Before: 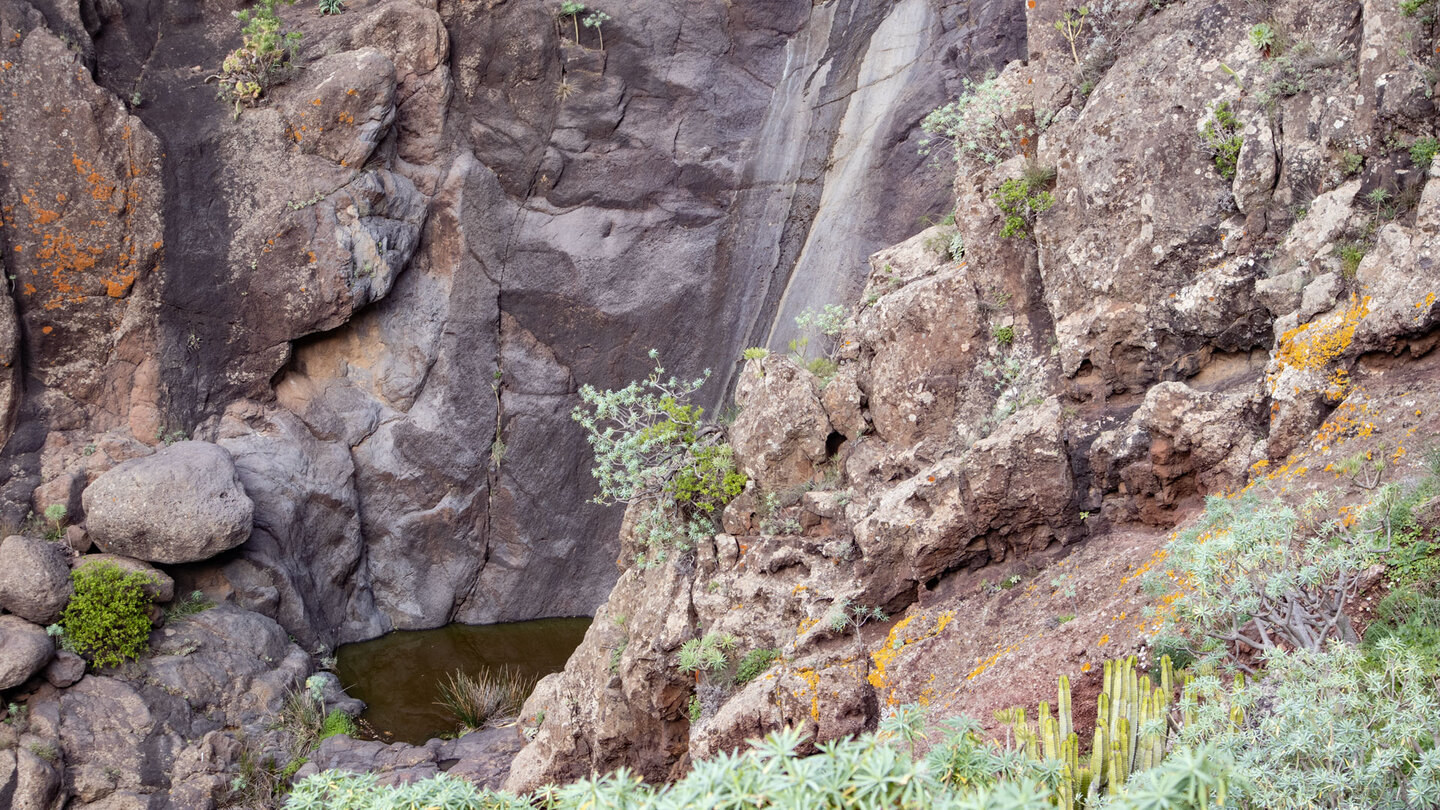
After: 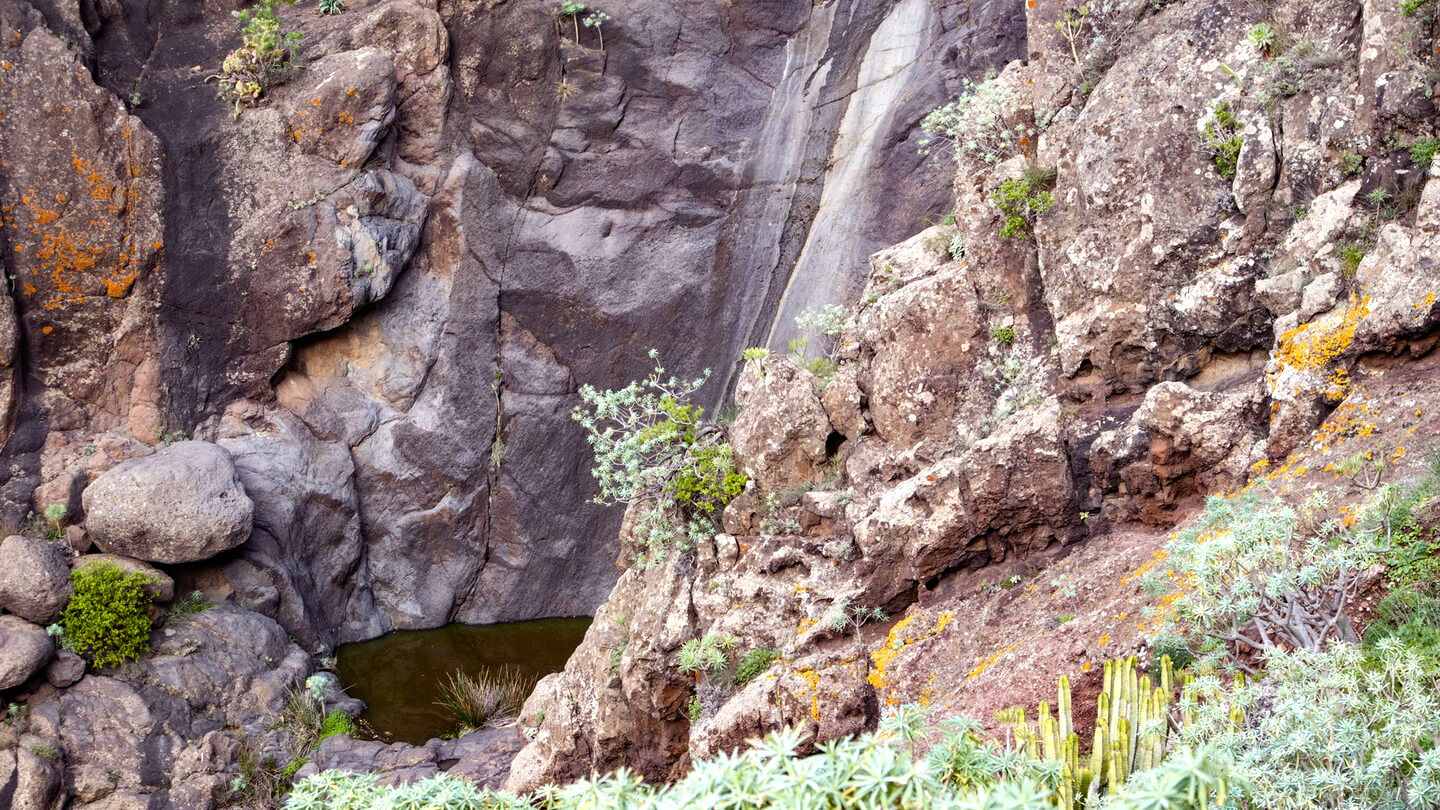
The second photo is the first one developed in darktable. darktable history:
color balance rgb: perceptual saturation grading › global saturation 0.885%, perceptual saturation grading › highlights -9.427%, perceptual saturation grading › mid-tones 18.742%, perceptual saturation grading › shadows 29.222%, global vibrance 25.052%, contrast 20.149%
color zones: curves: ch0 [(0.25, 0.5) (0.423, 0.5) (0.443, 0.5) (0.521, 0.756) (0.568, 0.5) (0.576, 0.5) (0.75, 0.5)]; ch1 [(0.25, 0.5) (0.423, 0.5) (0.443, 0.5) (0.539, 0.873) (0.624, 0.565) (0.631, 0.5) (0.75, 0.5)]
